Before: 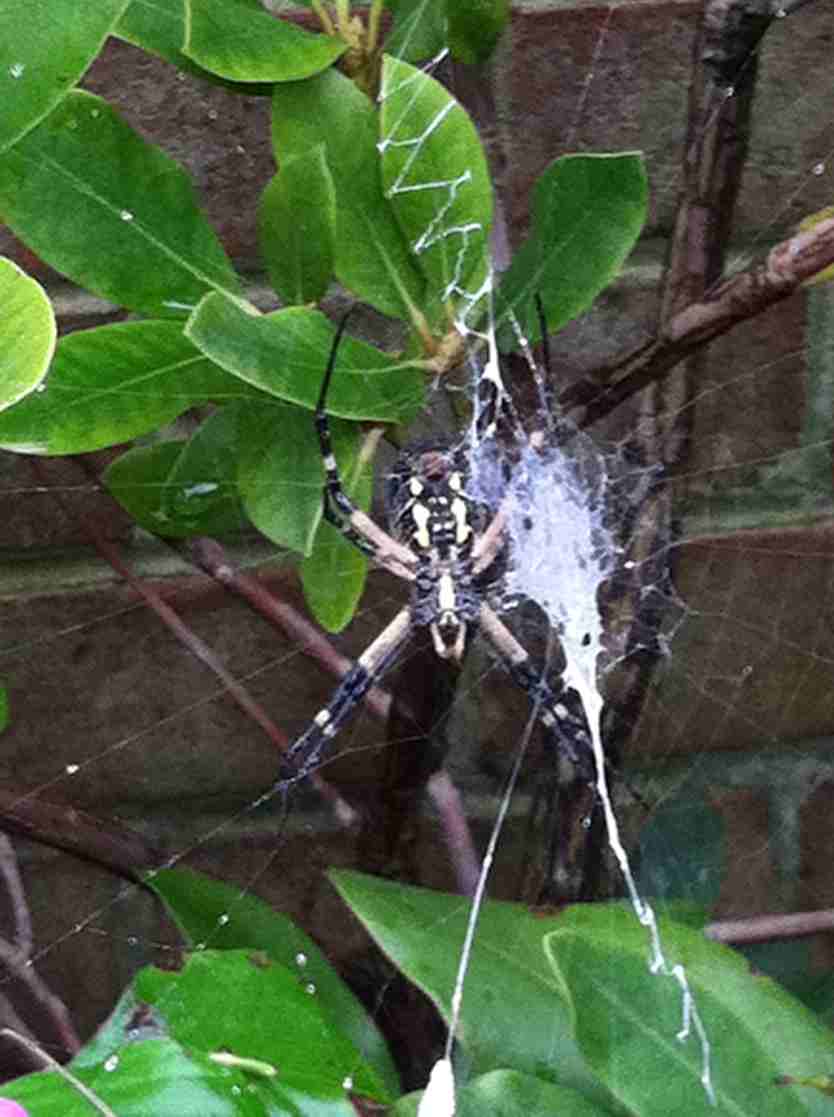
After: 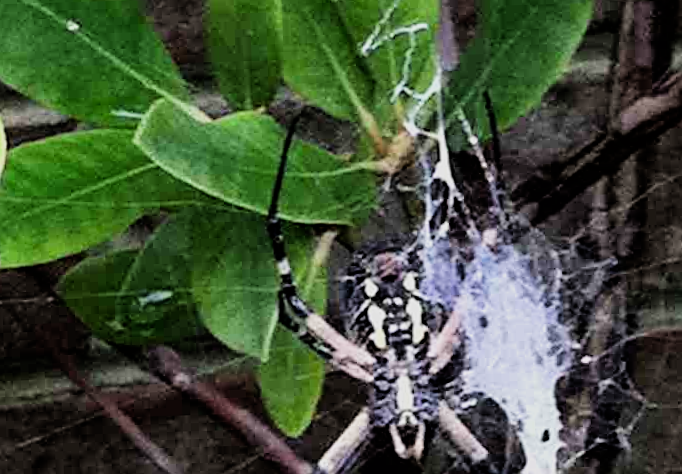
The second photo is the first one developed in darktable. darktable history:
crop: left 7.036%, top 18.398%, right 14.379%, bottom 40.043%
rotate and perspective: rotation -1.77°, lens shift (horizontal) 0.004, automatic cropping off
filmic rgb: black relative exposure -5 EV, hardness 2.88, contrast 1.3
sharpen: radius 1.864, amount 0.398, threshold 1.271
